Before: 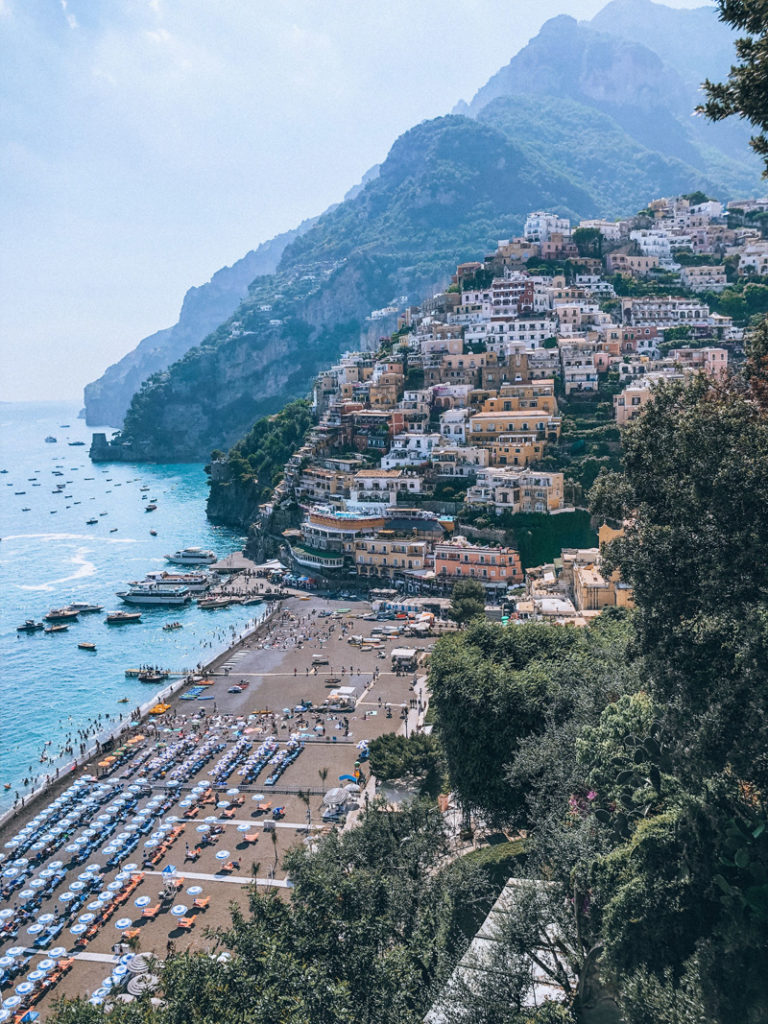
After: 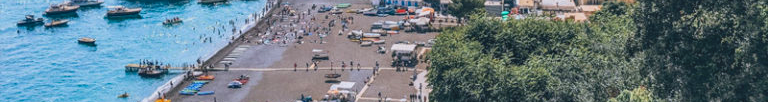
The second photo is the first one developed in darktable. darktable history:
local contrast: detail 130%
contrast brightness saturation: contrast -0.19, saturation 0.19
crop and rotate: top 59.084%, bottom 30.916%
